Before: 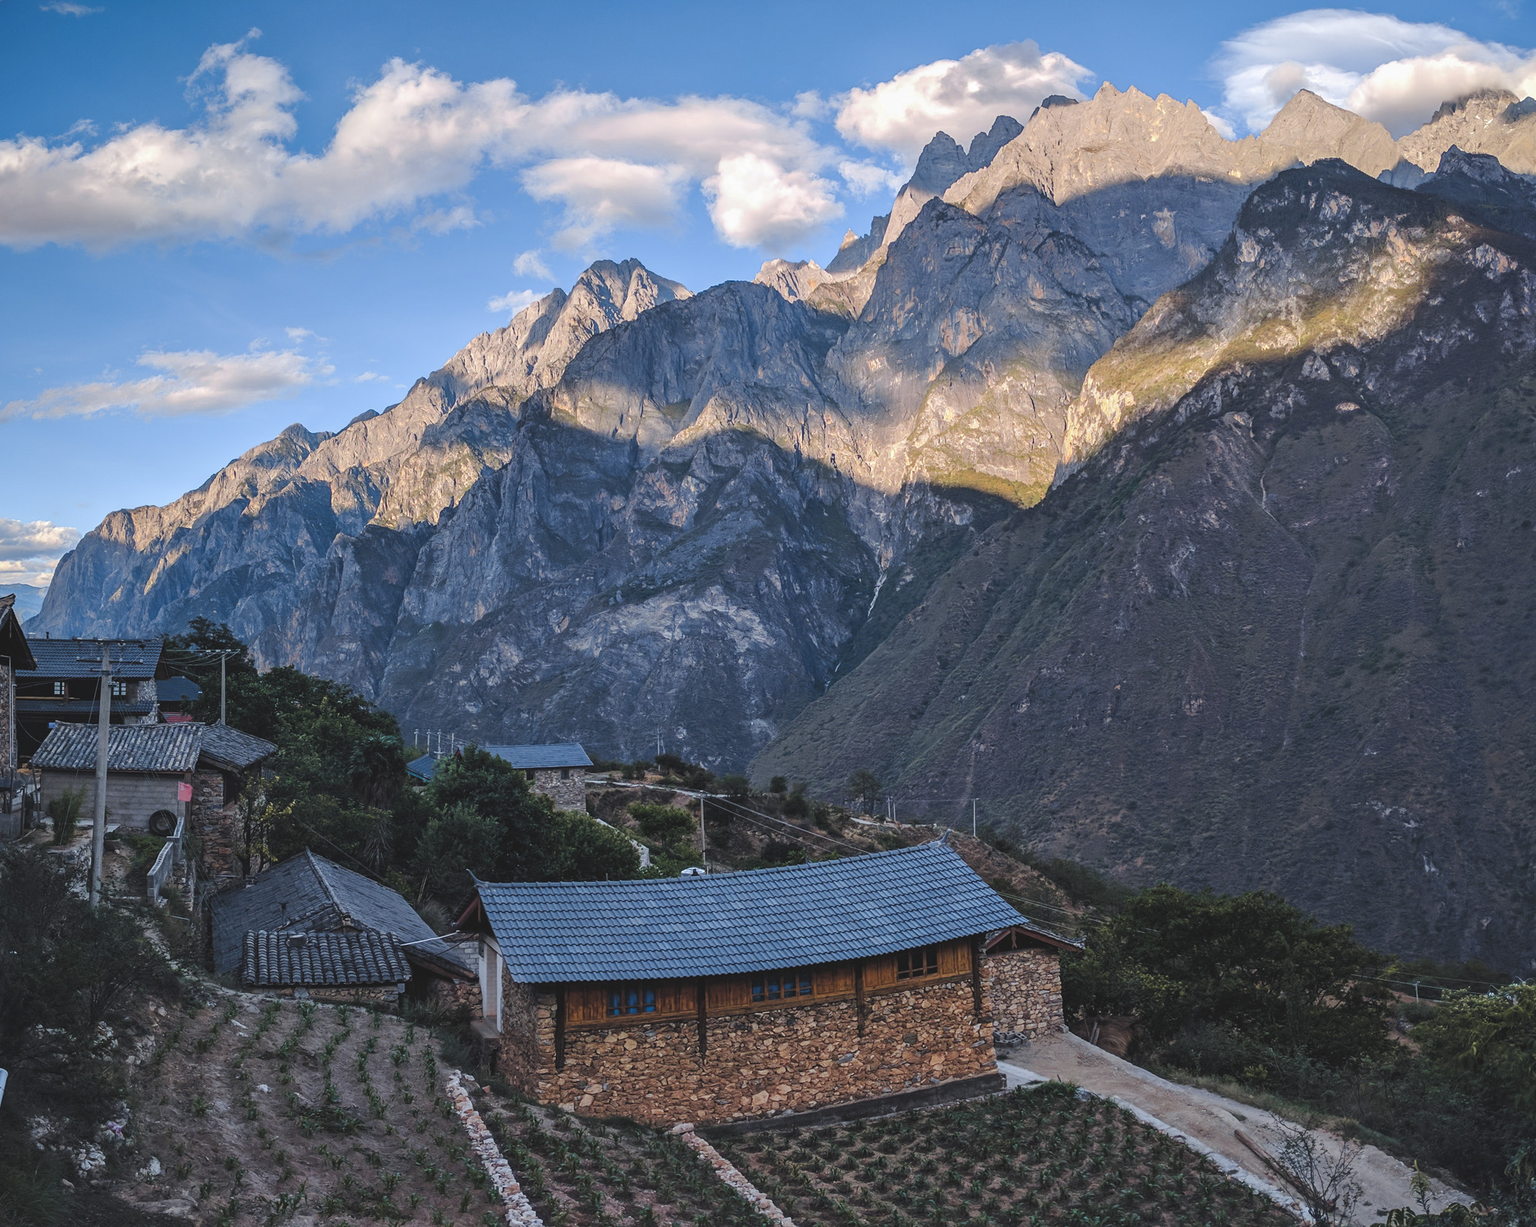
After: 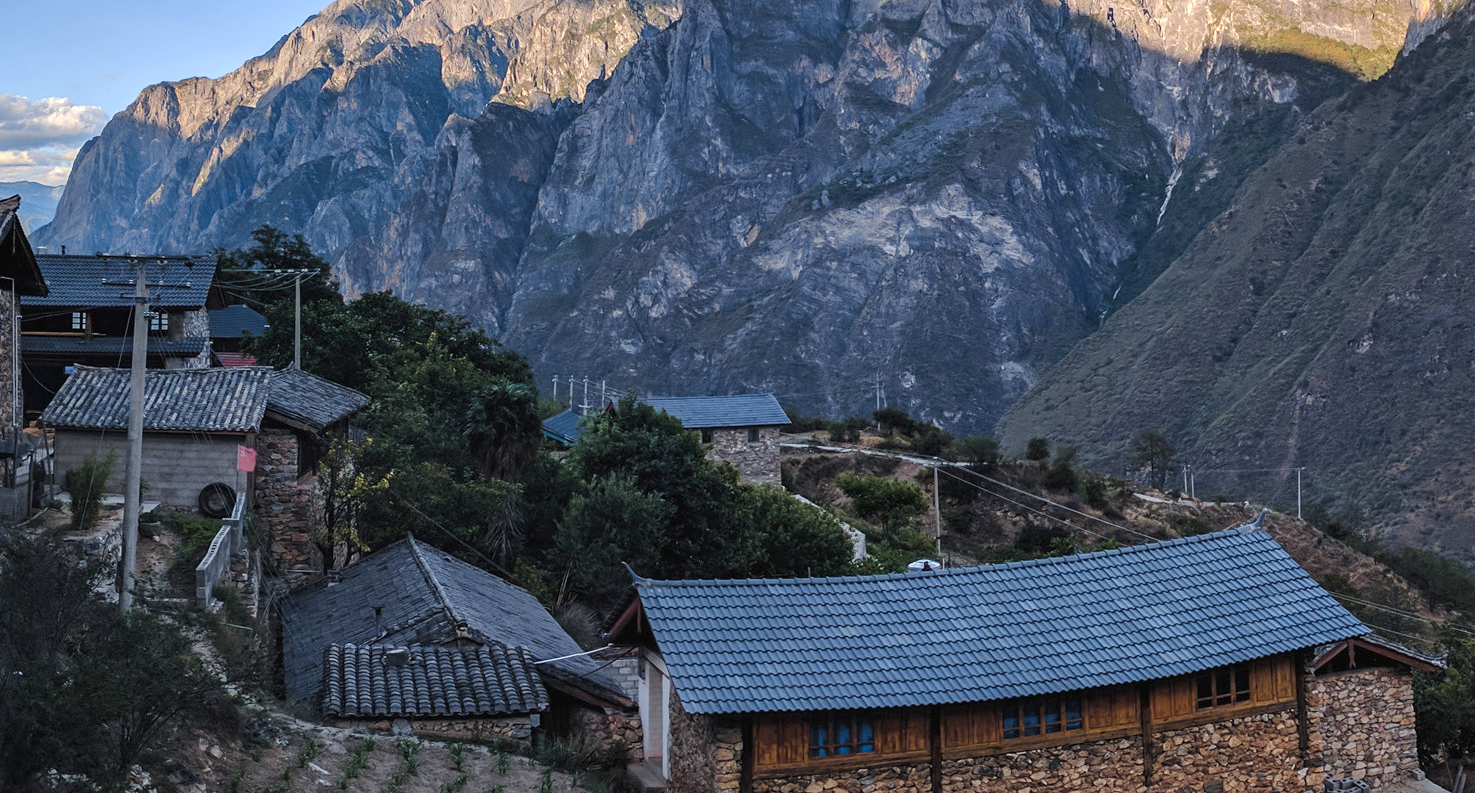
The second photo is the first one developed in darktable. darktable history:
exposure: black level correction 0.009, exposure 0.119 EV, compensate highlight preservation false
crop: top 36.498%, right 27.964%, bottom 14.995%
